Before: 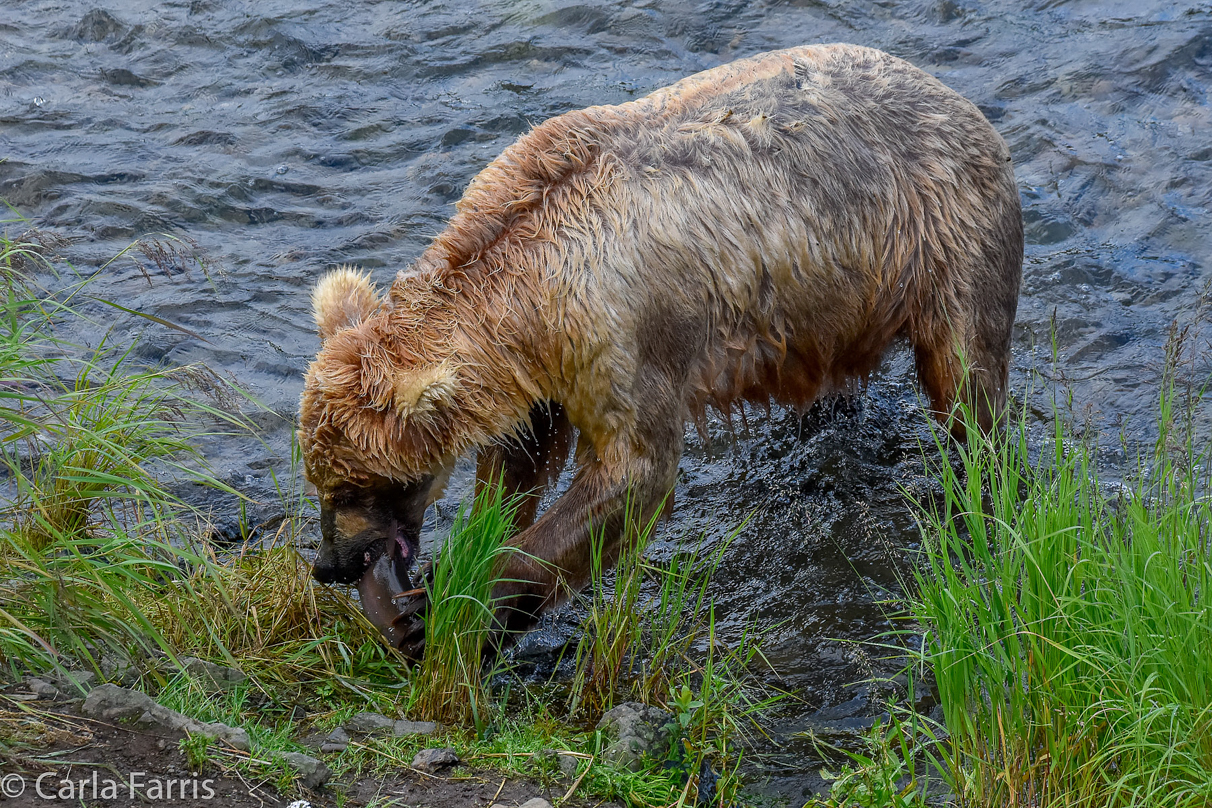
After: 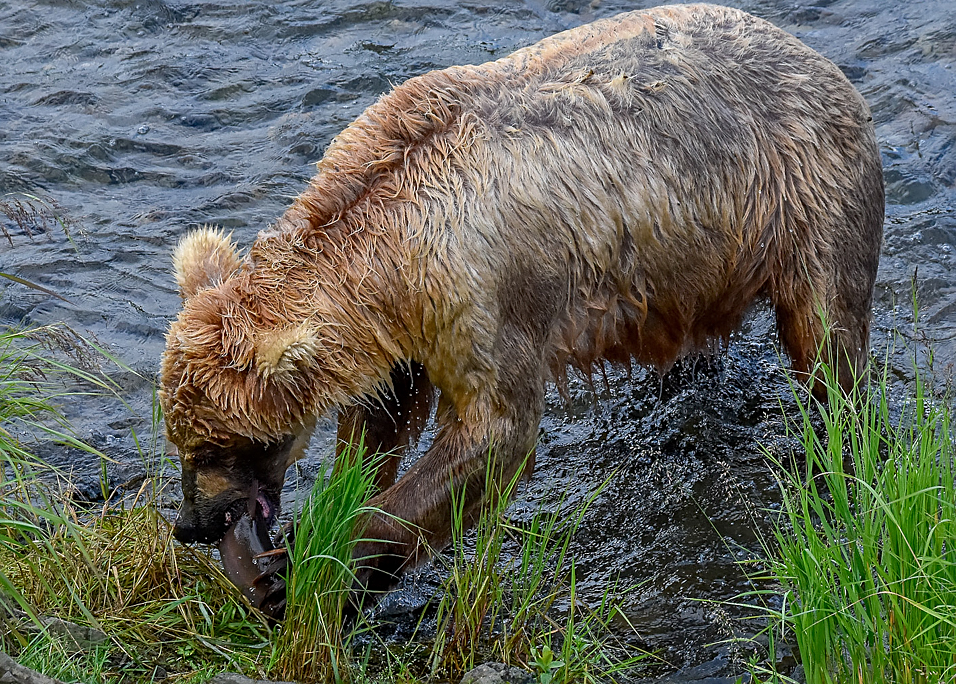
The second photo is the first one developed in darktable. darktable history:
sharpen: on, module defaults
crop: left 11.529%, top 5.027%, right 9.575%, bottom 10.276%
